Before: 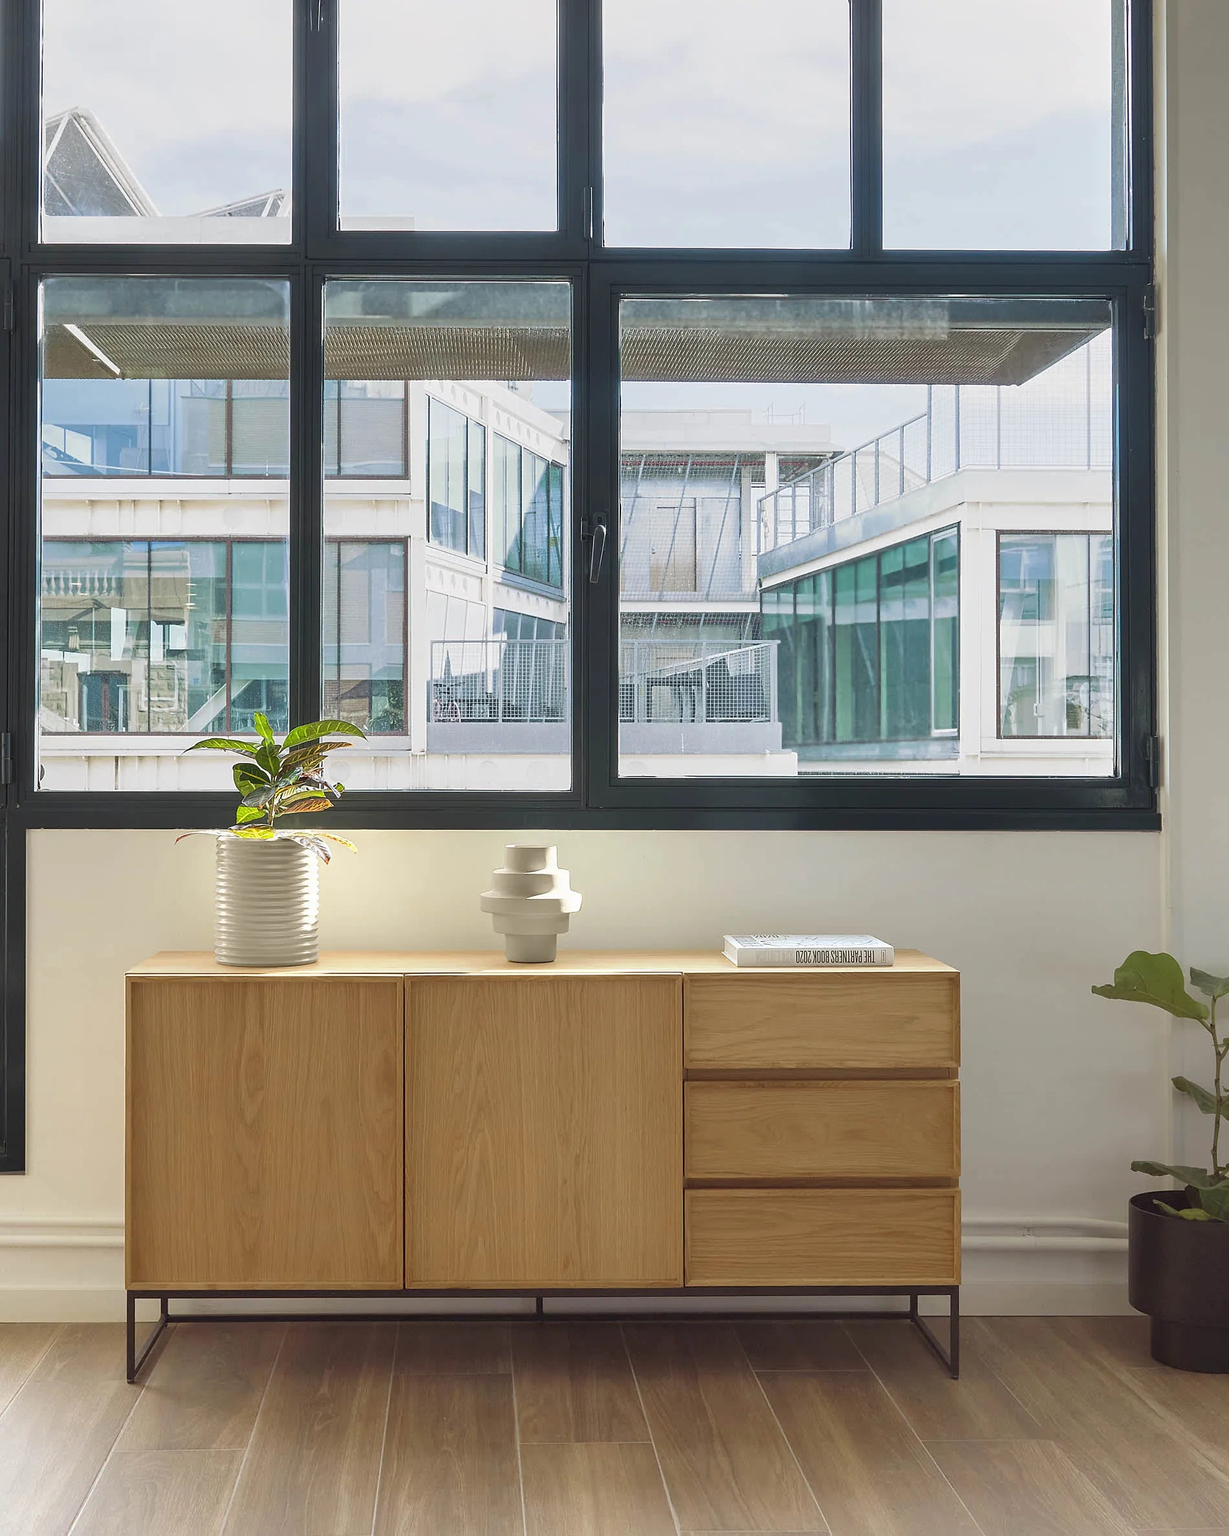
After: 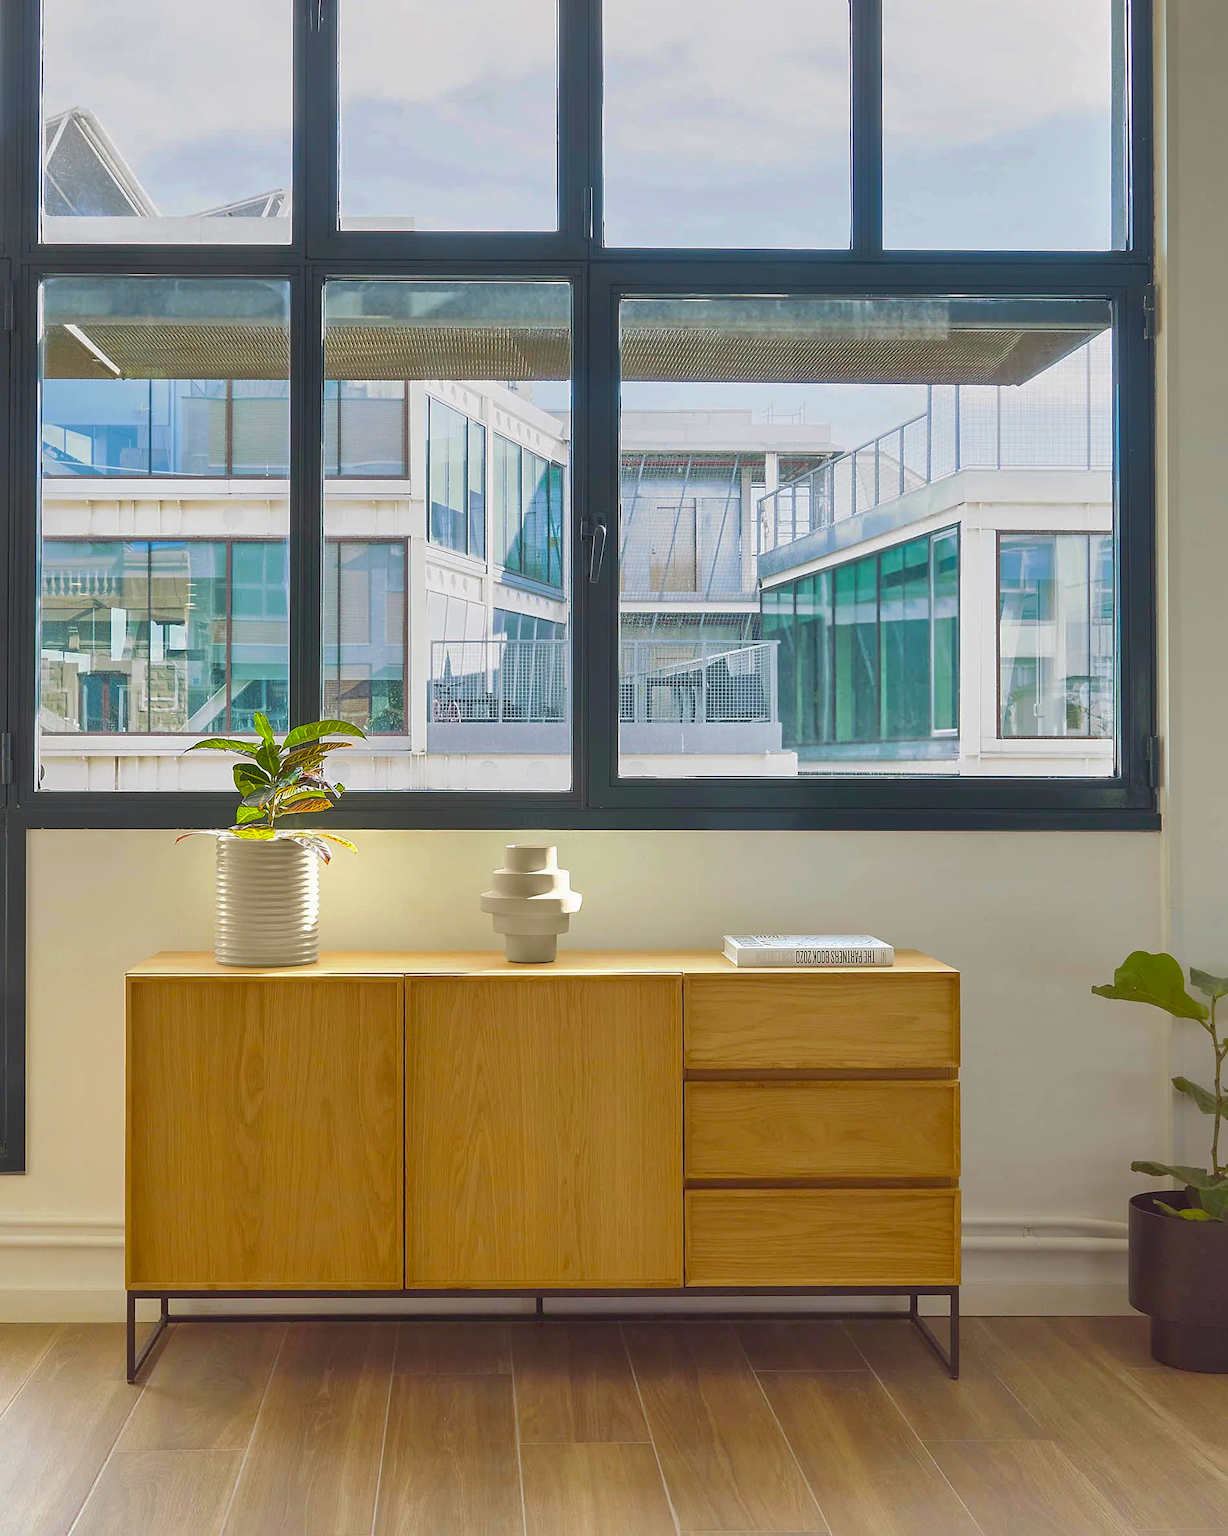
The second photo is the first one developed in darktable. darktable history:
color balance rgb: linear chroma grading › global chroma 15%, perceptual saturation grading › global saturation 30%
shadows and highlights: on, module defaults
